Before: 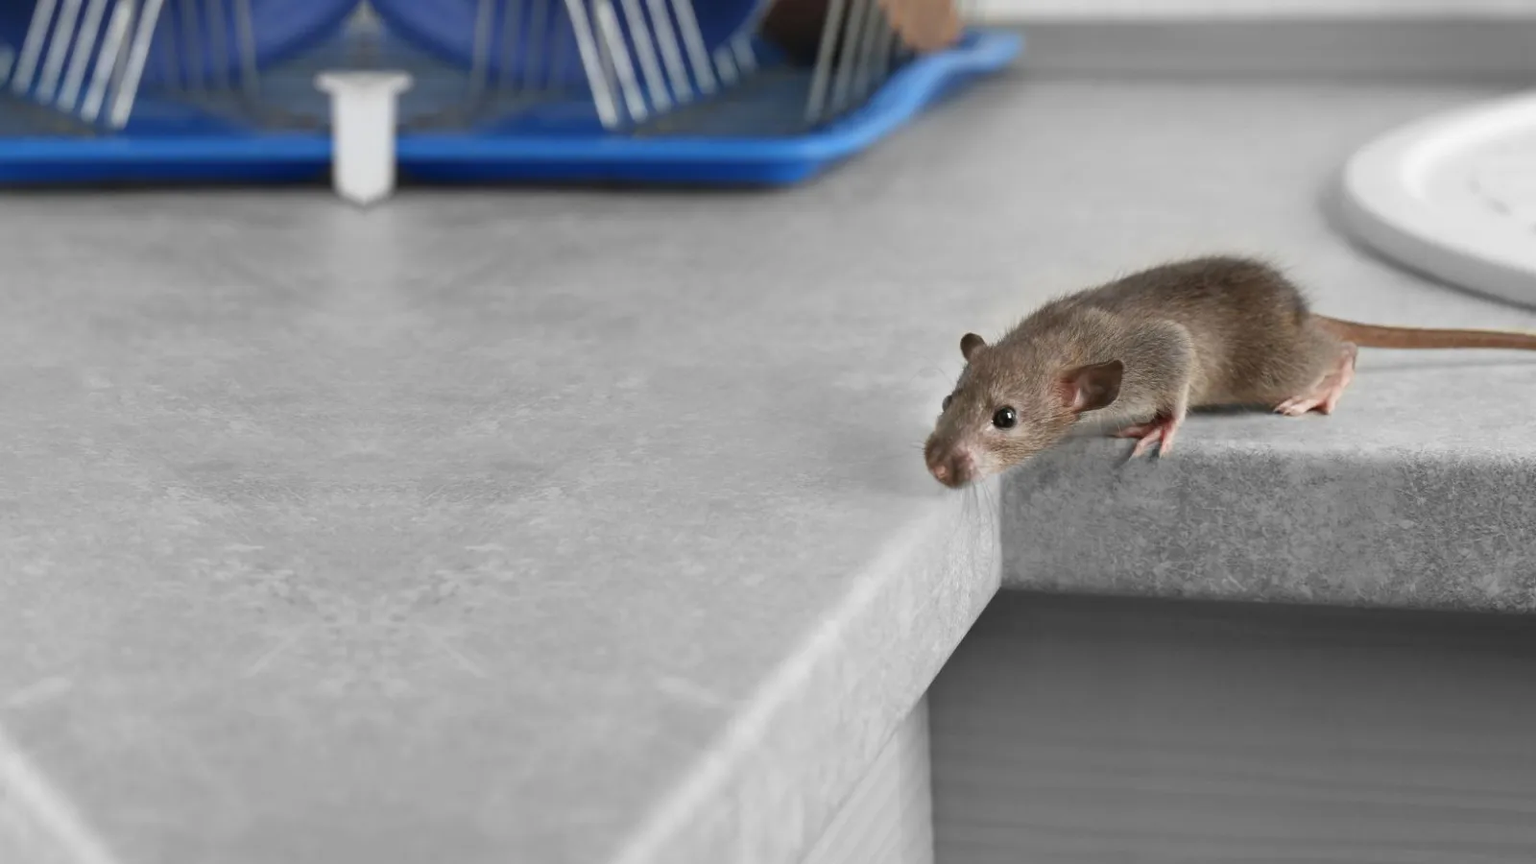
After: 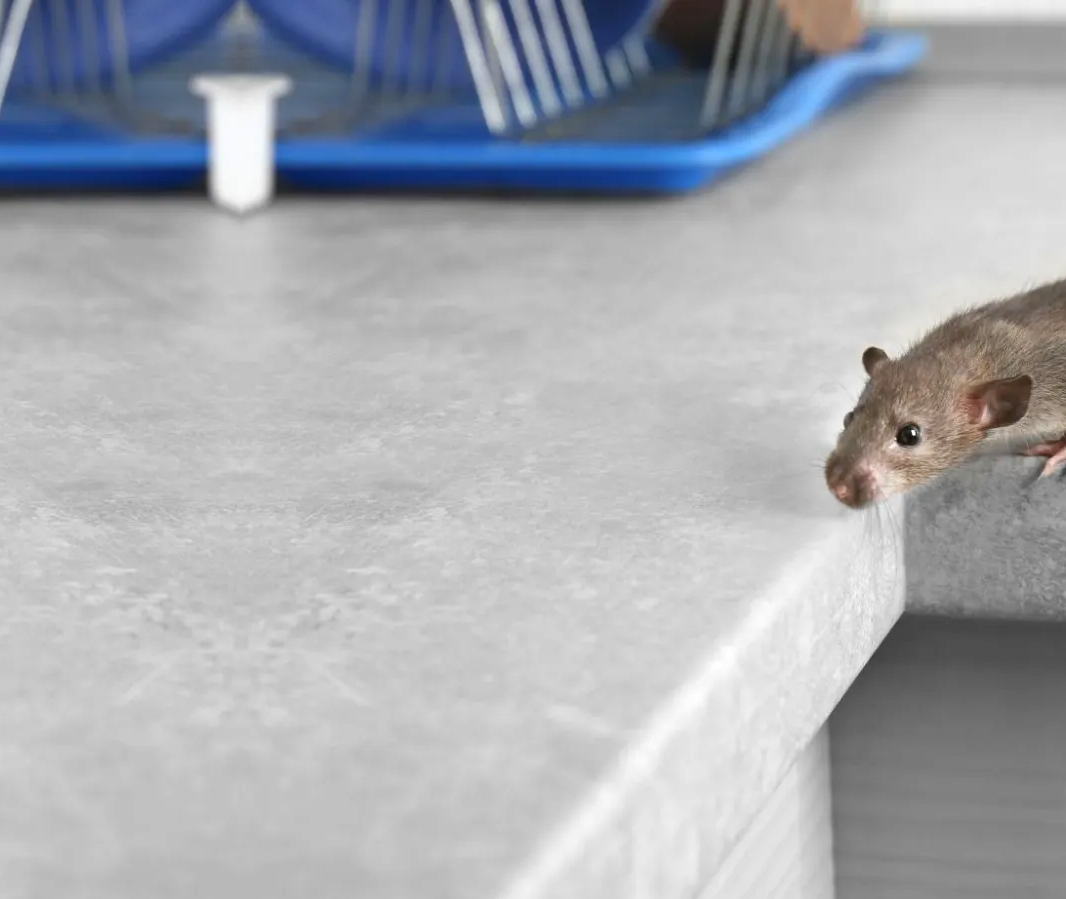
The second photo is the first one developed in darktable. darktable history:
crop and rotate: left 8.659%, right 24.667%
exposure: exposure 0.449 EV, compensate highlight preservation false
